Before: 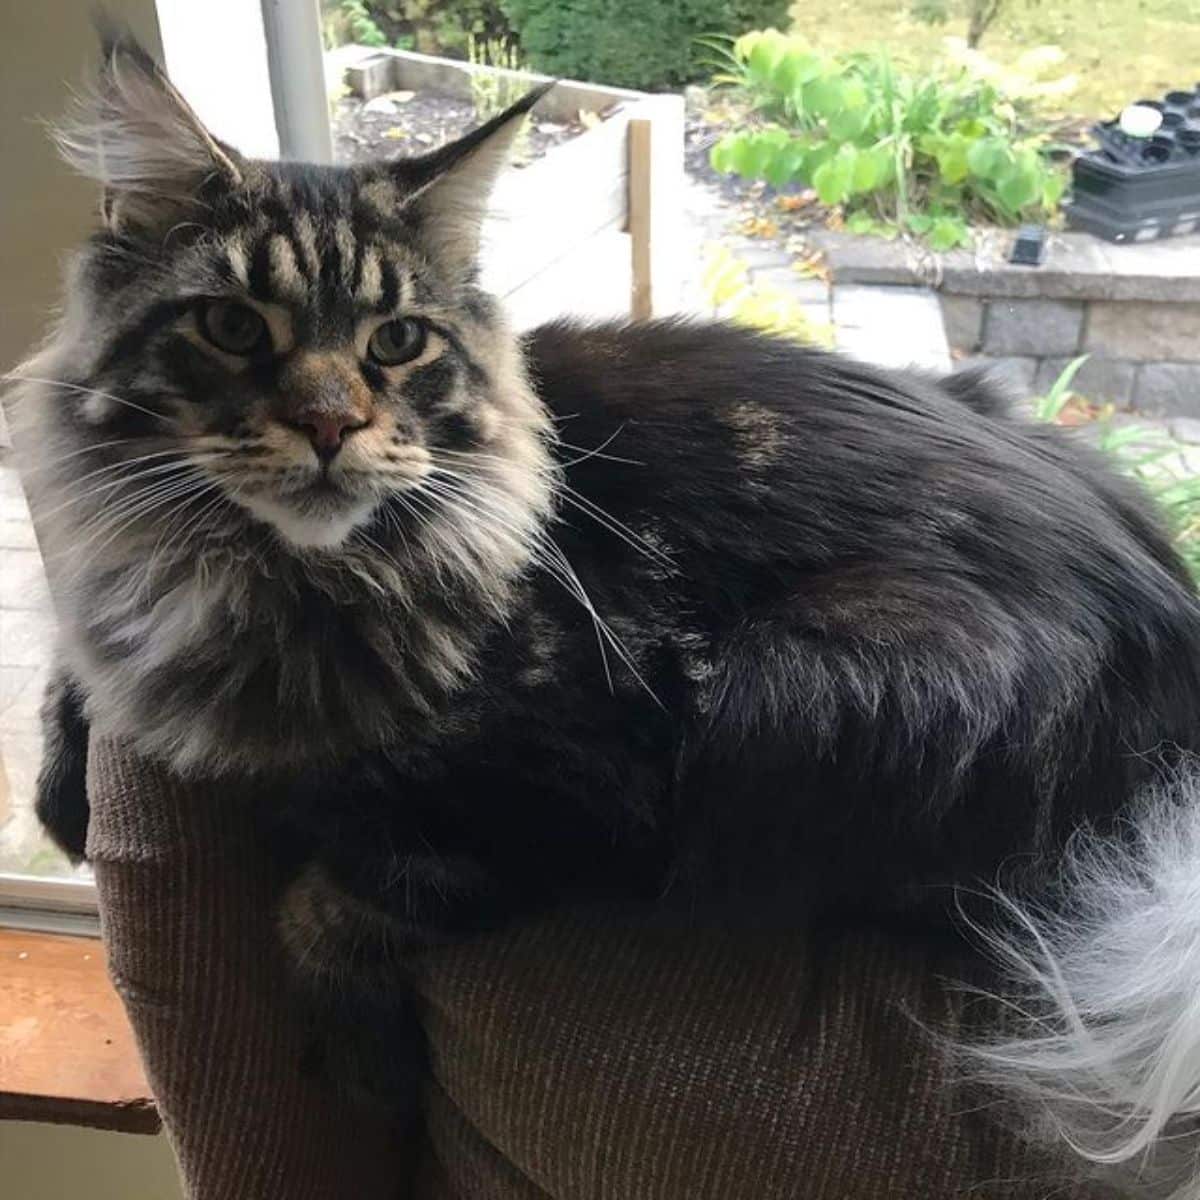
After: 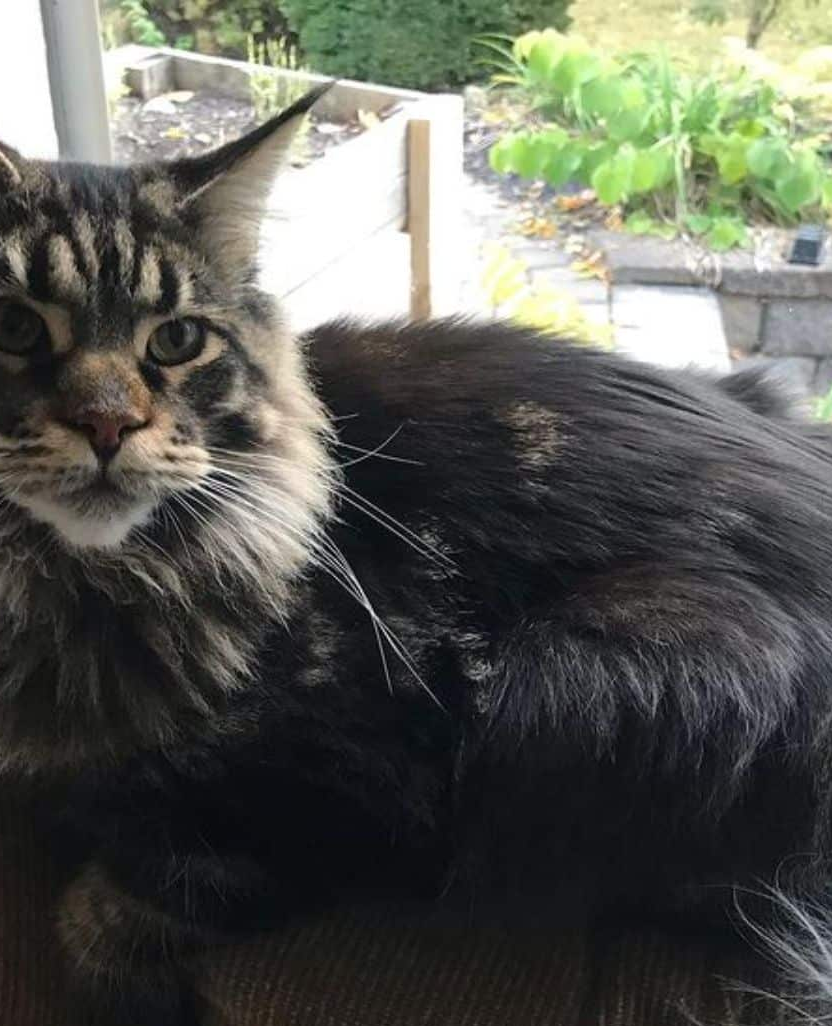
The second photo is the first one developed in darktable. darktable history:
crop: left 18.499%, right 12.114%, bottom 14.467%
